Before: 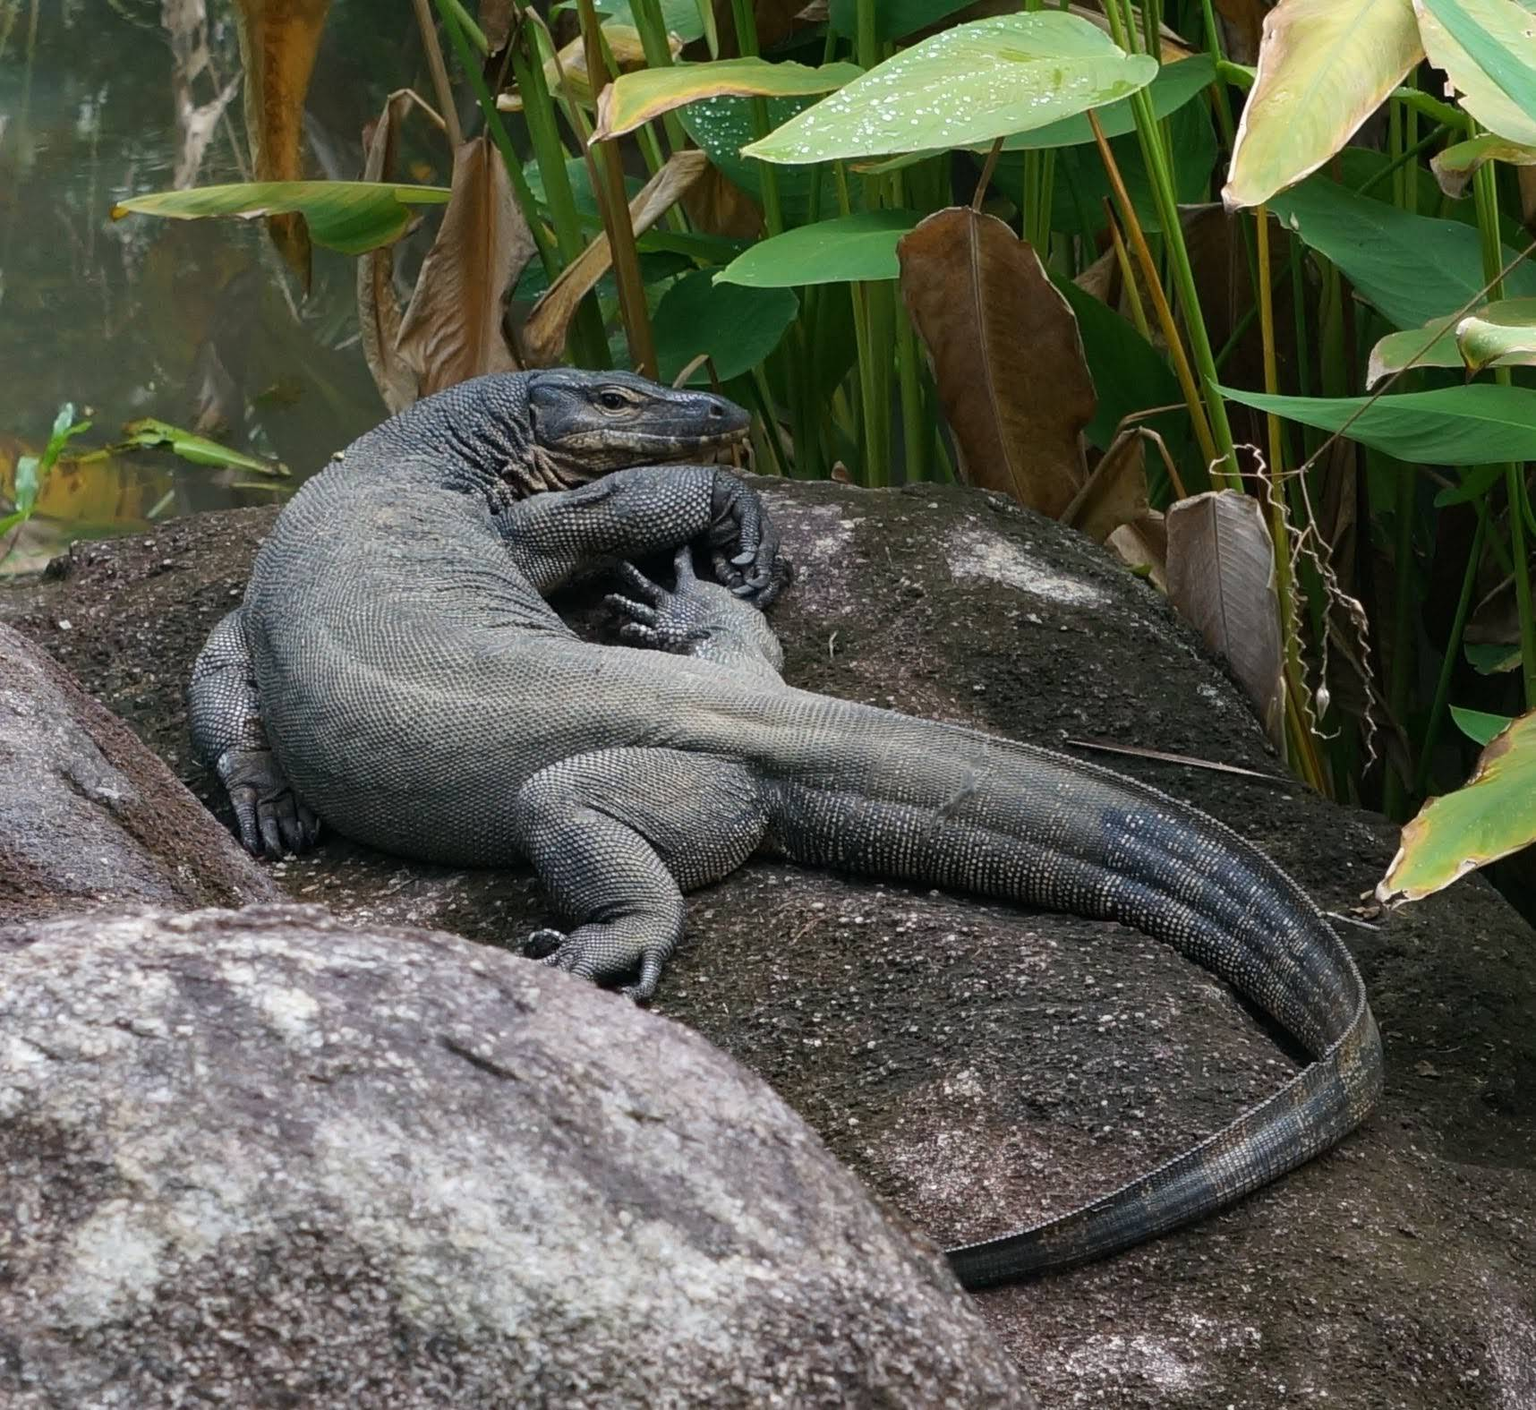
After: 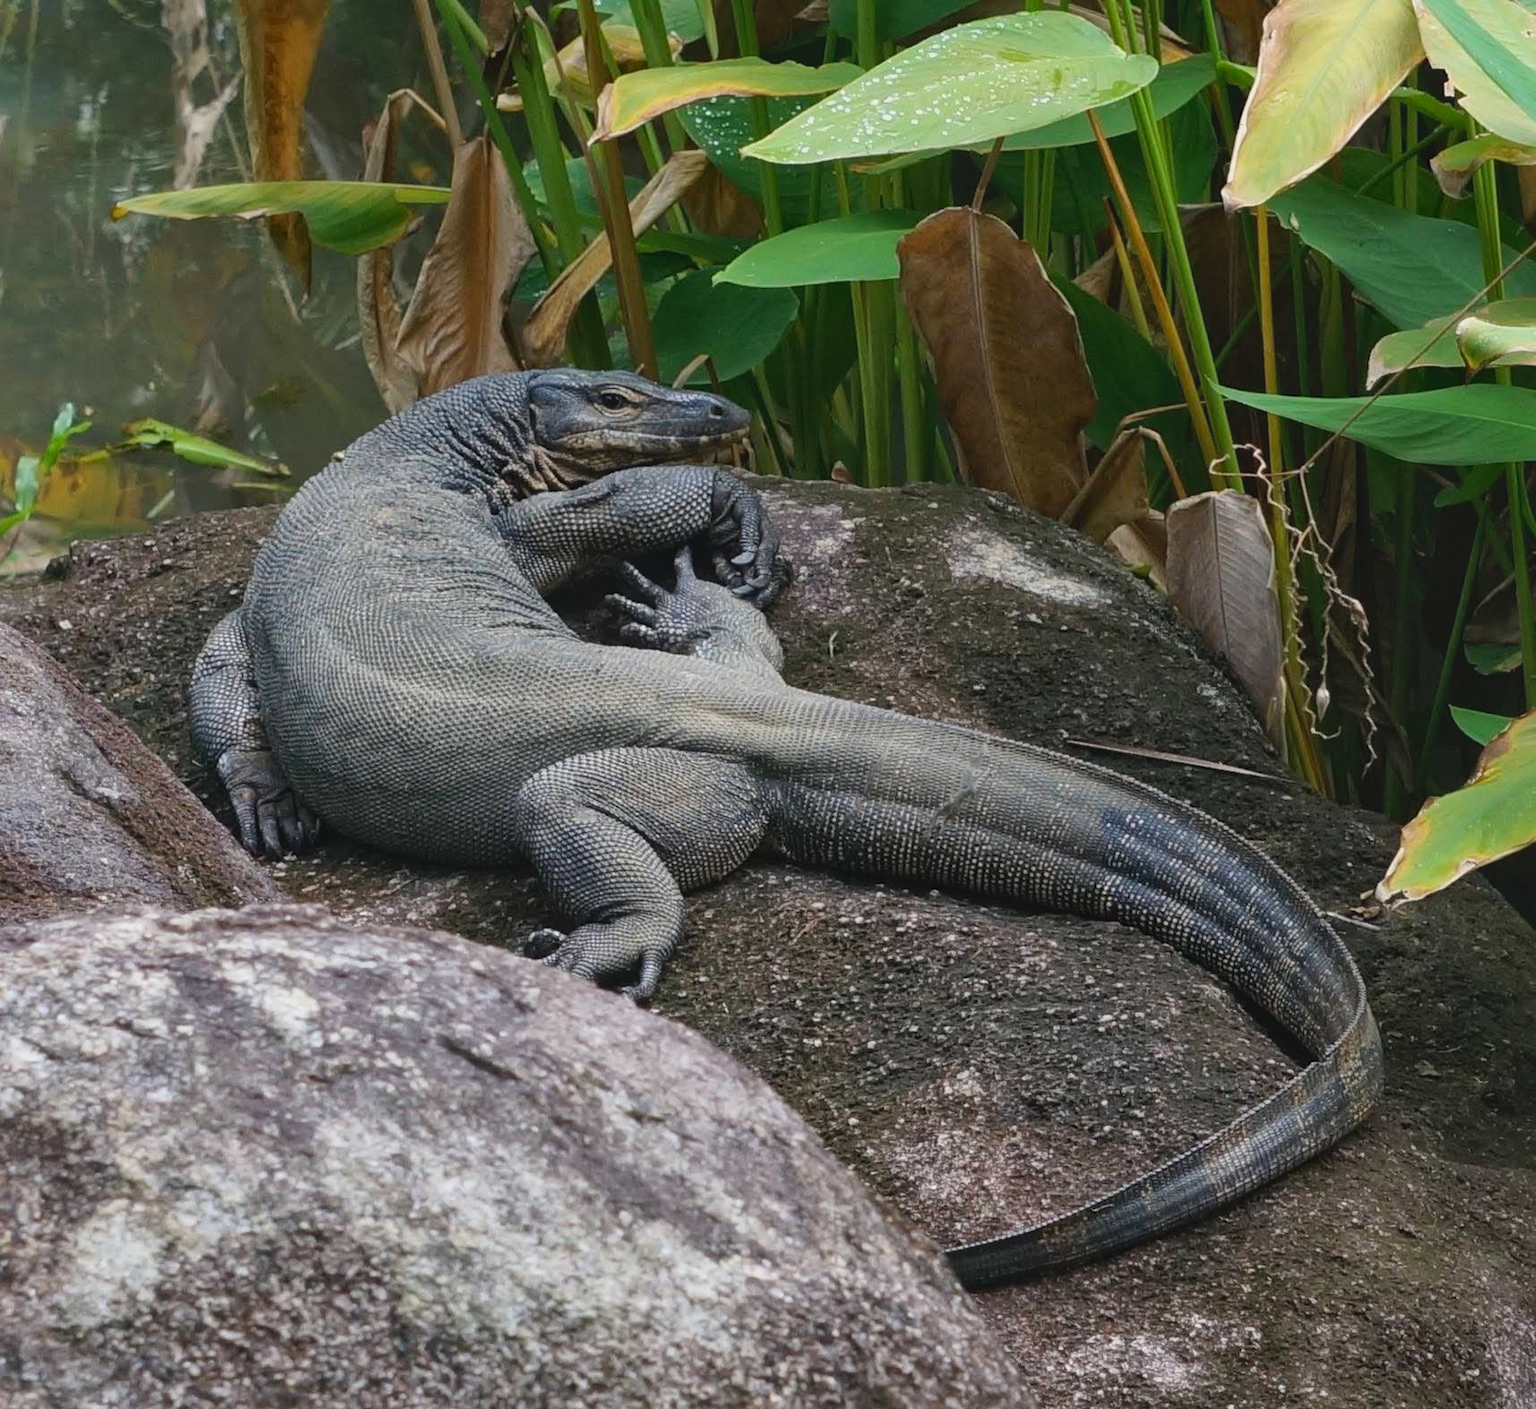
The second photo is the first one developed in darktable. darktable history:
lowpass: radius 0.1, contrast 0.85, saturation 1.1, unbound 0
local contrast: mode bilateral grid, contrast 20, coarseness 50, detail 132%, midtone range 0.2
